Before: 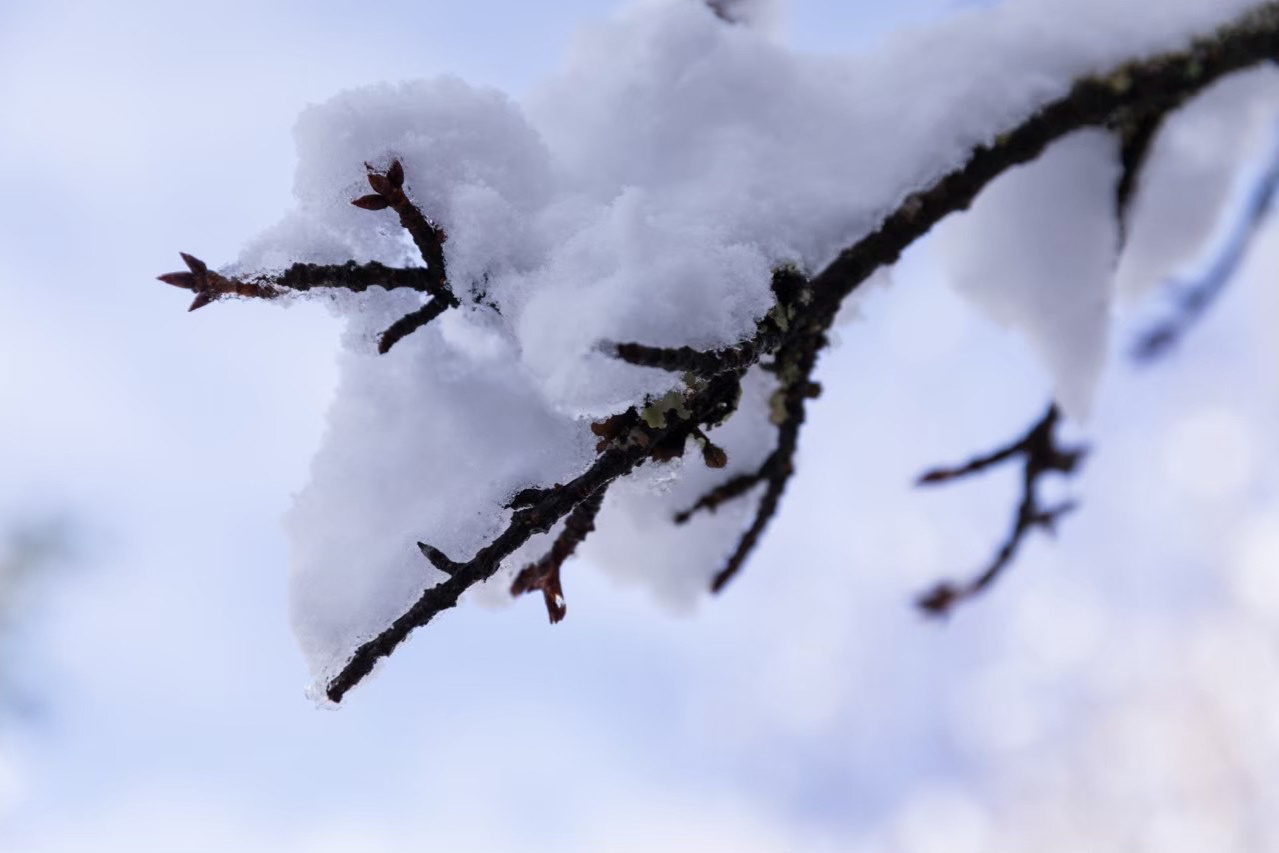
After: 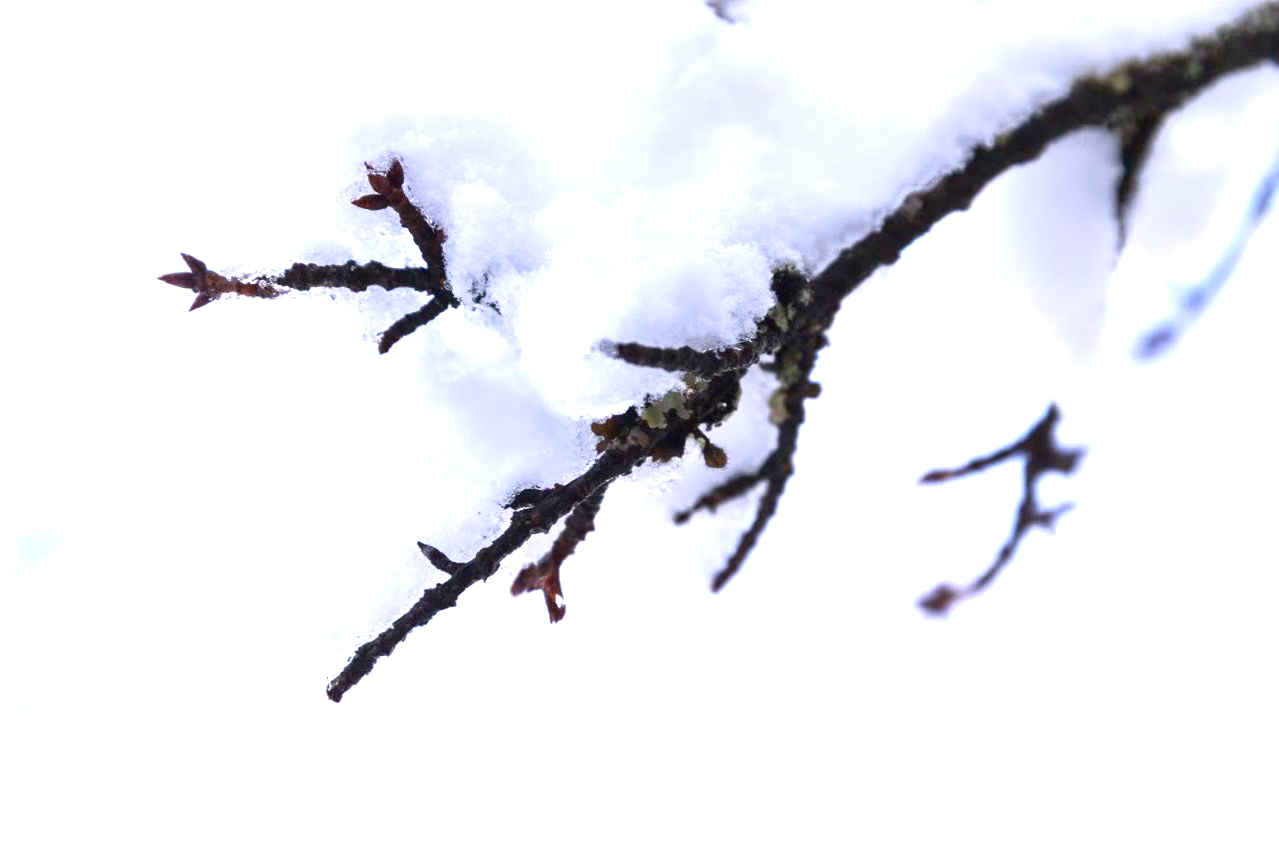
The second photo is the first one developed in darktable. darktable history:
tone curve: curves: ch0 [(0, 0.024) (0.119, 0.146) (0.474, 0.464) (0.718, 0.721) (0.817, 0.839) (1, 0.998)]; ch1 [(0, 0) (0.377, 0.416) (0.439, 0.451) (0.477, 0.477) (0.501, 0.497) (0.538, 0.544) (0.58, 0.602) (0.664, 0.676) (0.783, 0.804) (1, 1)]; ch2 [(0, 0) (0.38, 0.405) (0.463, 0.456) (0.498, 0.497) (0.524, 0.535) (0.578, 0.576) (0.648, 0.665) (1, 1)], color space Lab, linked channels, preserve colors none
exposure: black level correction 0, exposure 1.364 EV, compensate exposure bias true, compensate highlight preservation false
